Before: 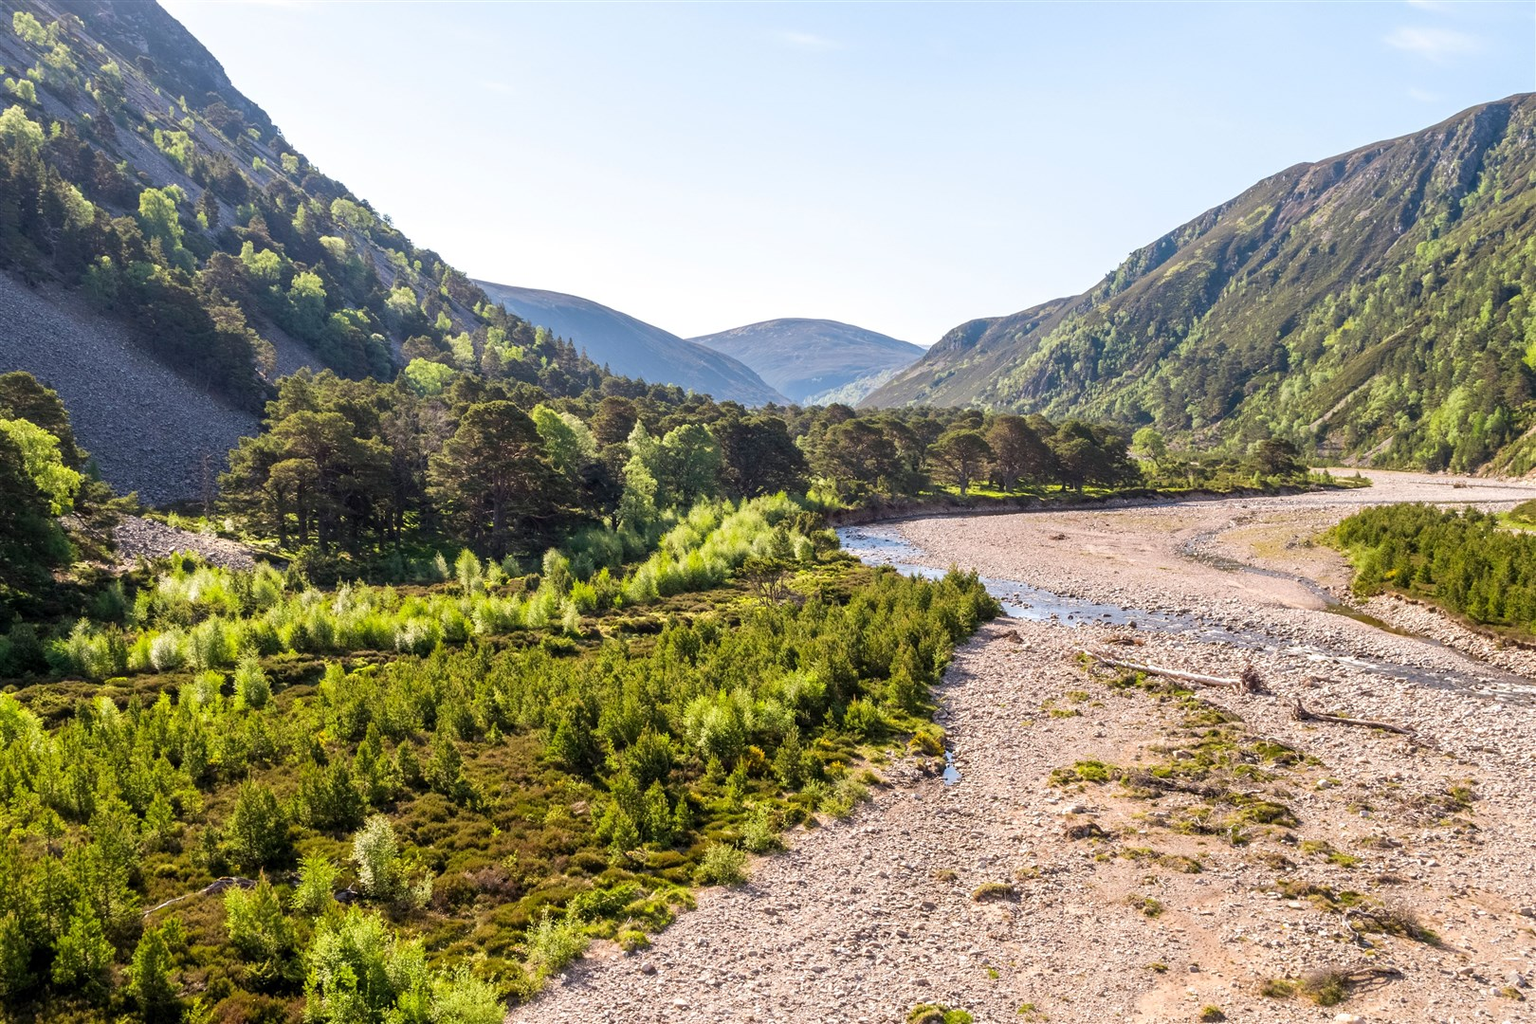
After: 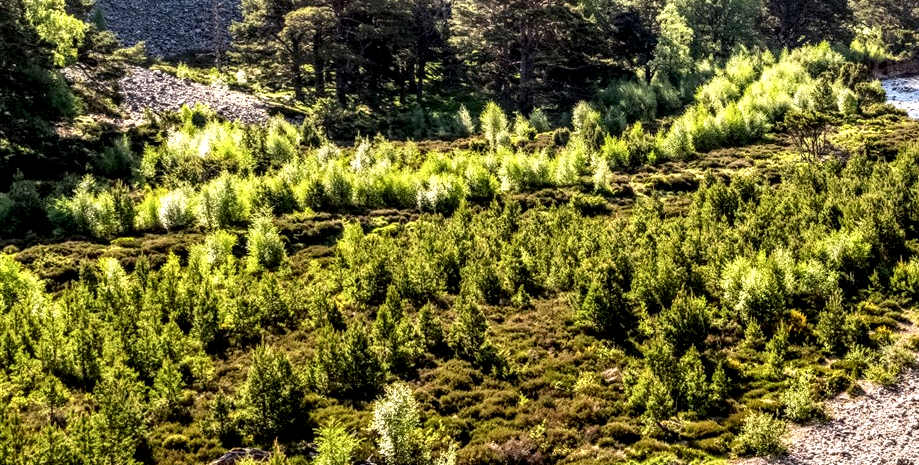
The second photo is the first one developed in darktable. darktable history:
crop: top 44.208%, right 43.251%, bottom 12.729%
local contrast: highlights 22%, detail 196%
